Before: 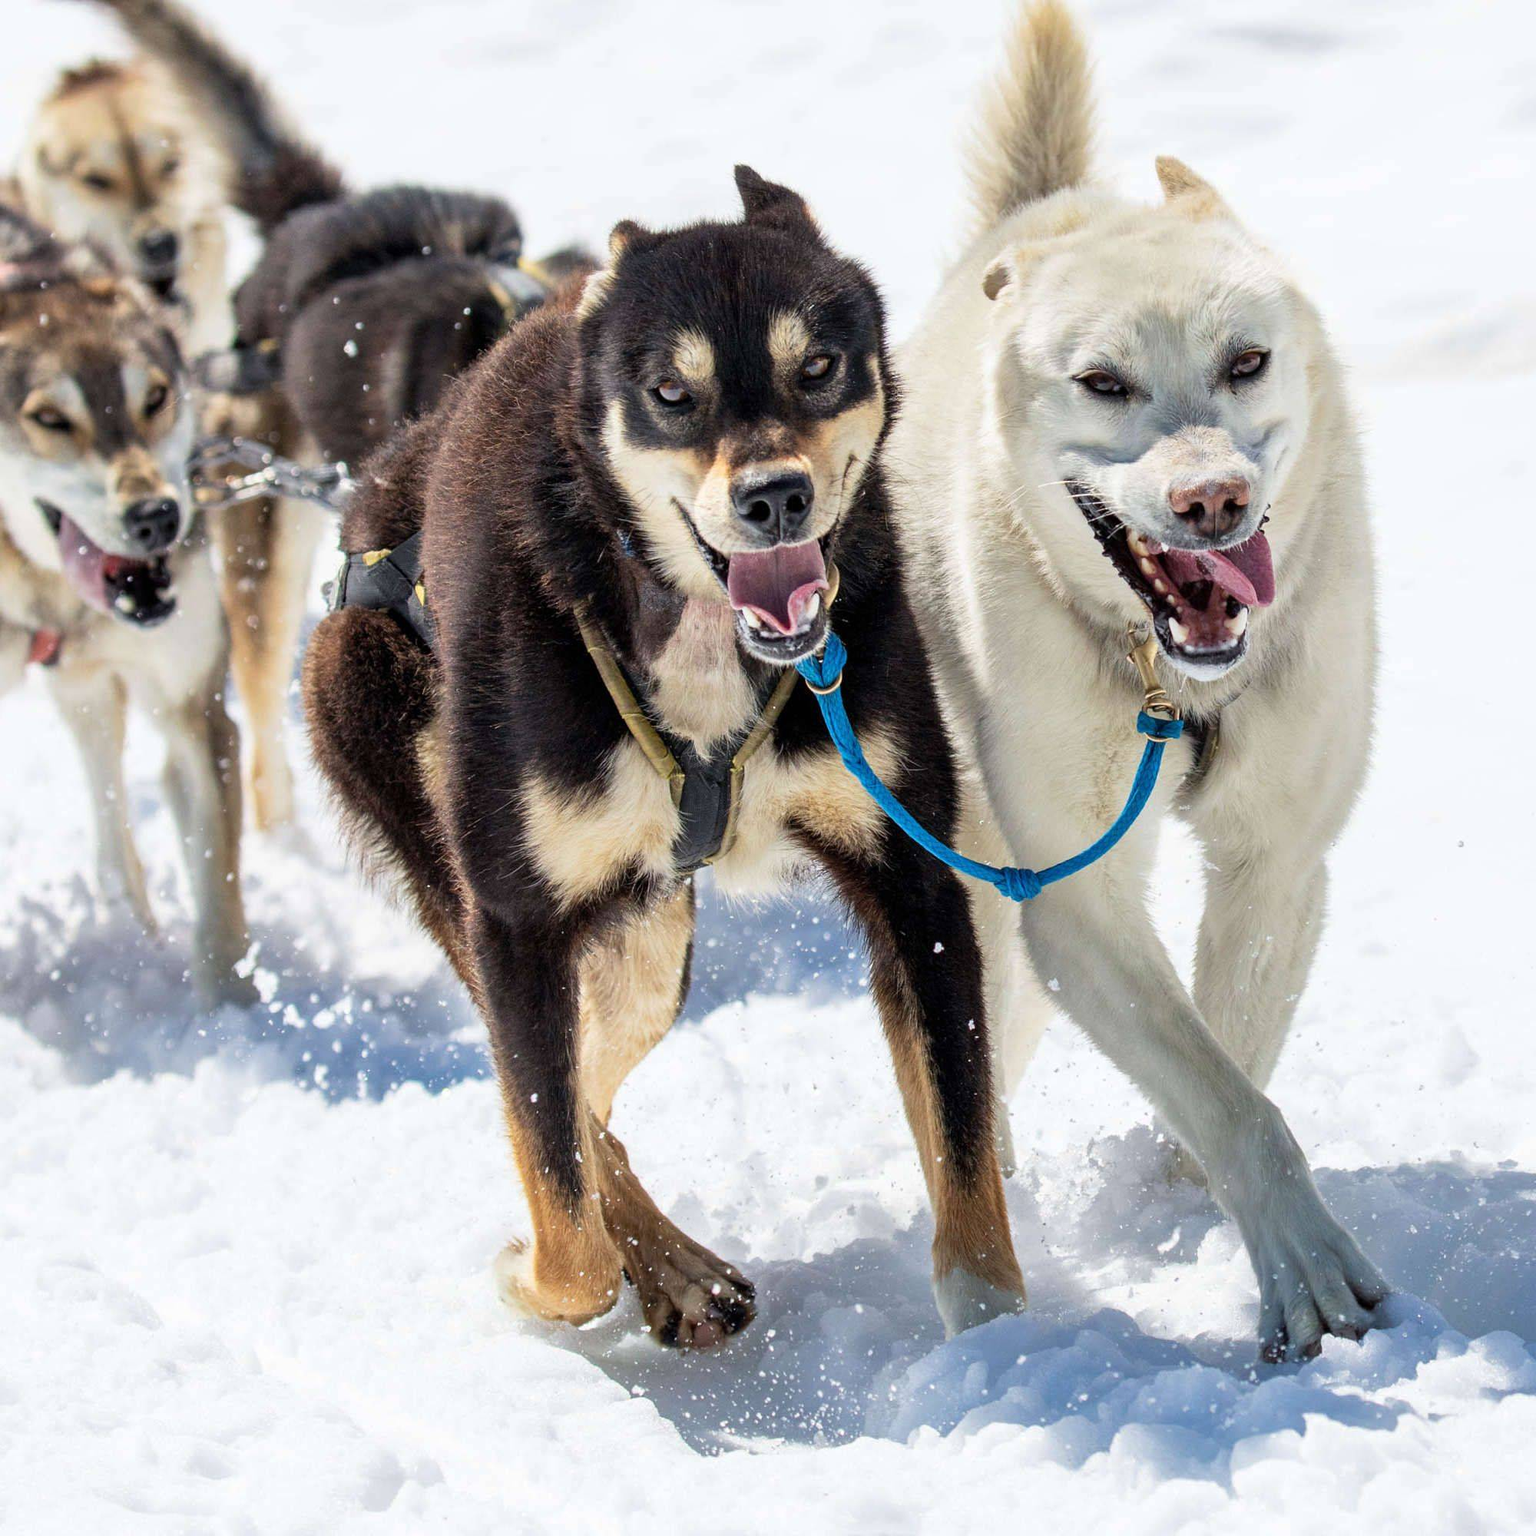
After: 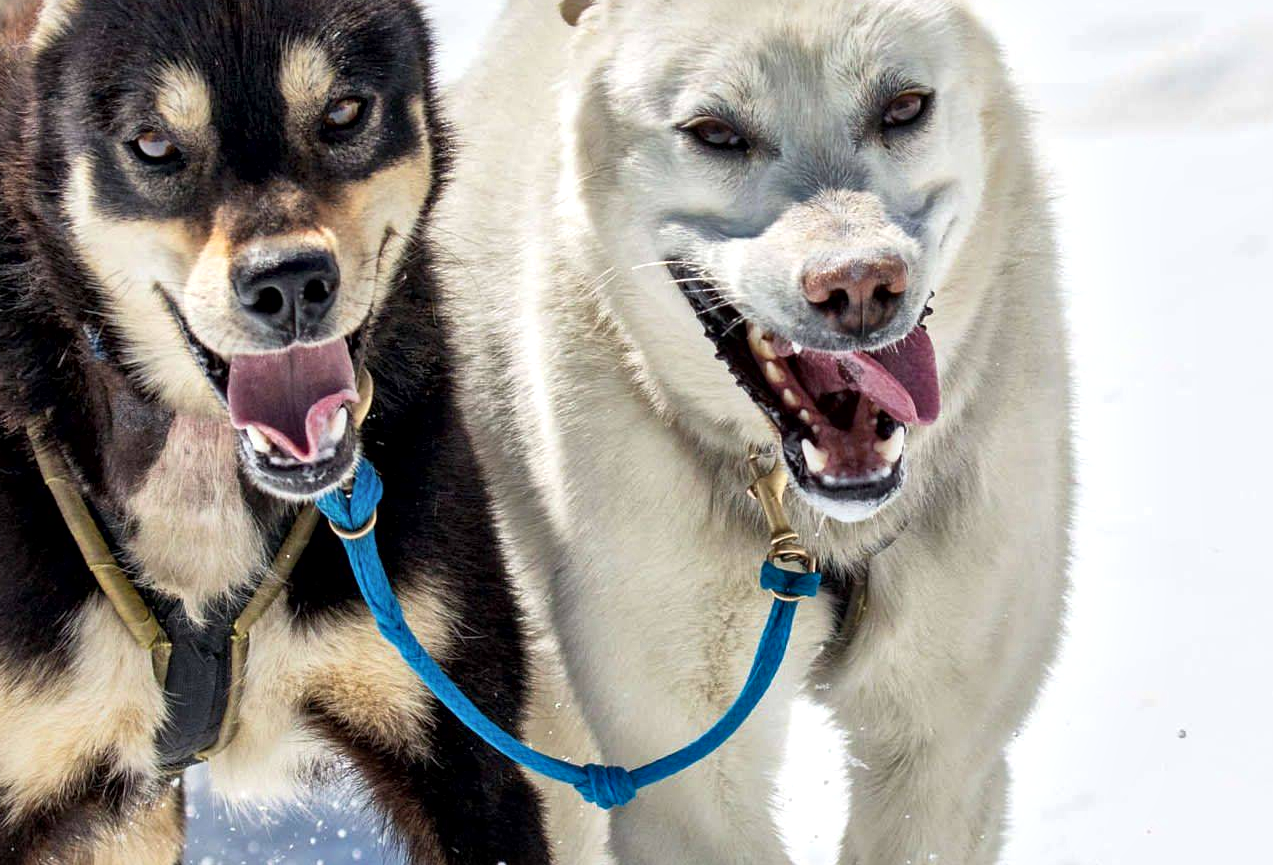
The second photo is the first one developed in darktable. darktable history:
crop: left 36.005%, top 18.293%, right 0.31%, bottom 38.444%
local contrast: mode bilateral grid, contrast 20, coarseness 50, detail 161%, midtone range 0.2
